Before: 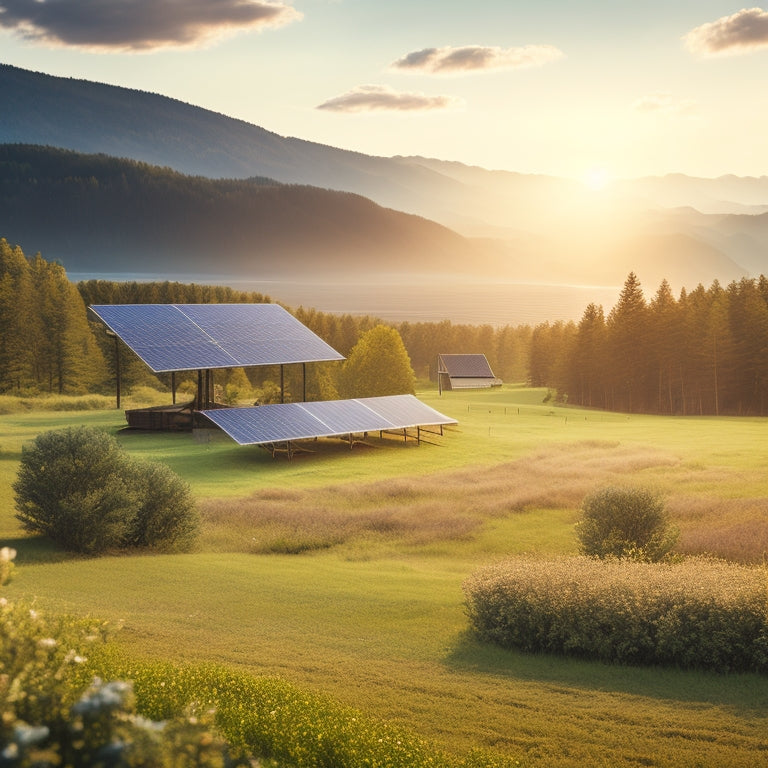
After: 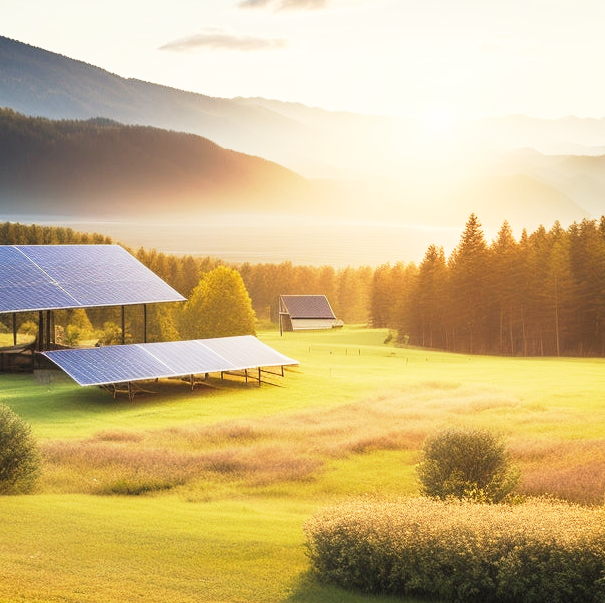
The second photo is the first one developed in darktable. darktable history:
base curve: curves: ch0 [(0, 0) (0.005, 0.002) (0.193, 0.295) (0.399, 0.664) (0.75, 0.928) (1, 1)], preserve colors none
crop and rotate: left 20.704%, top 7.769%, right 0.402%, bottom 13.632%
